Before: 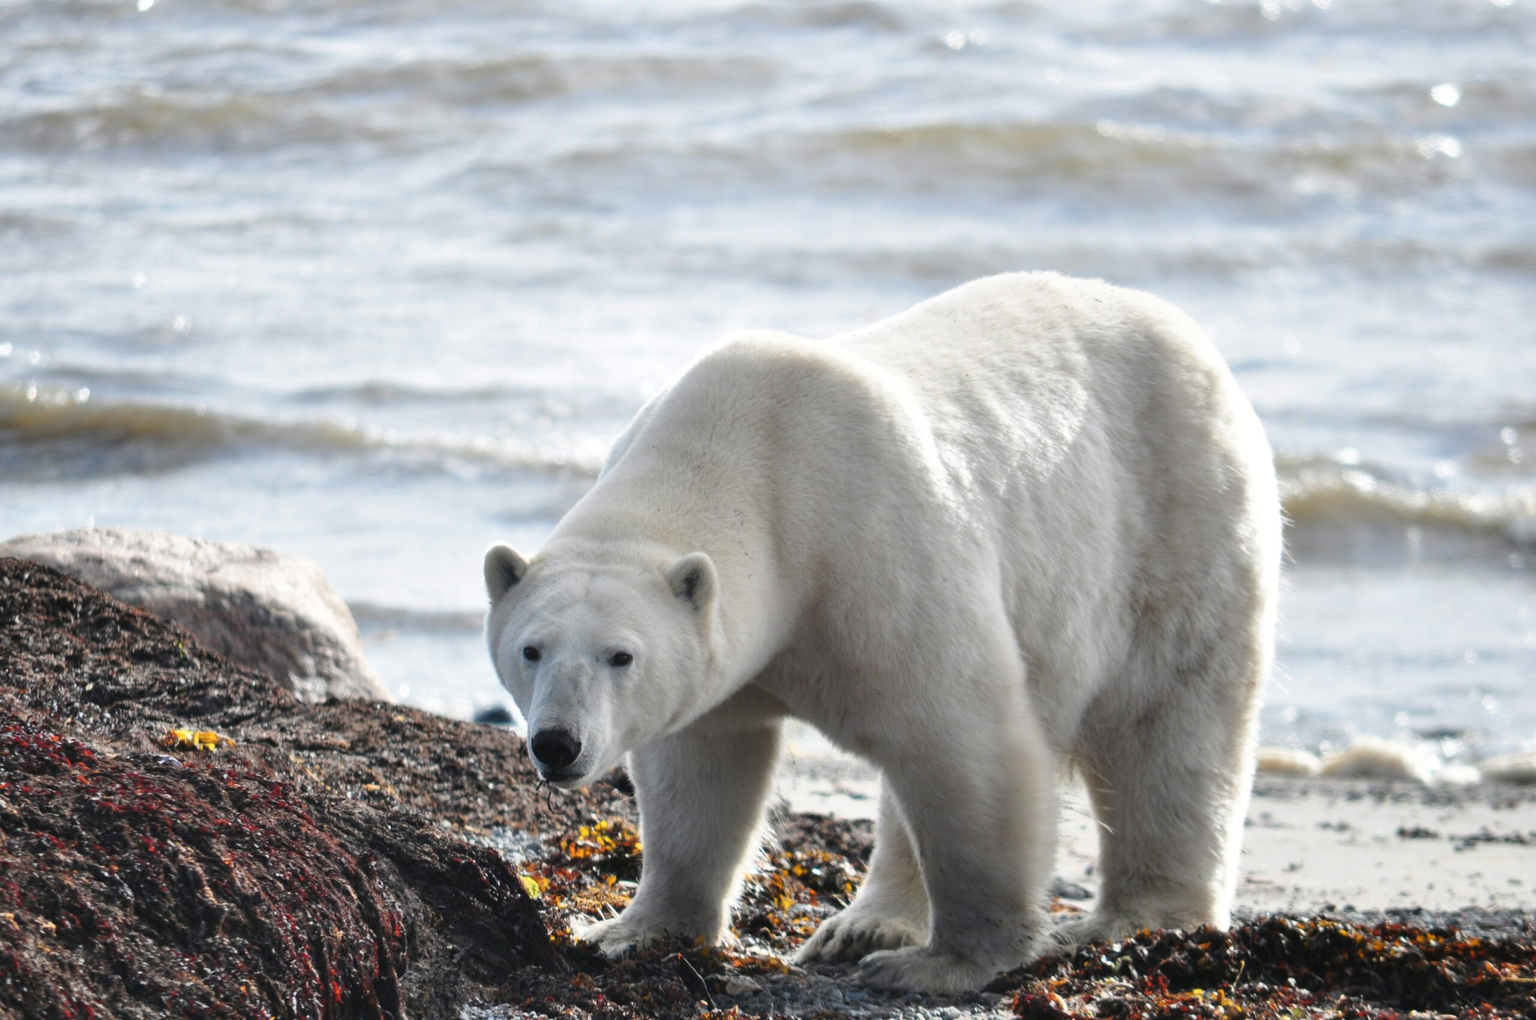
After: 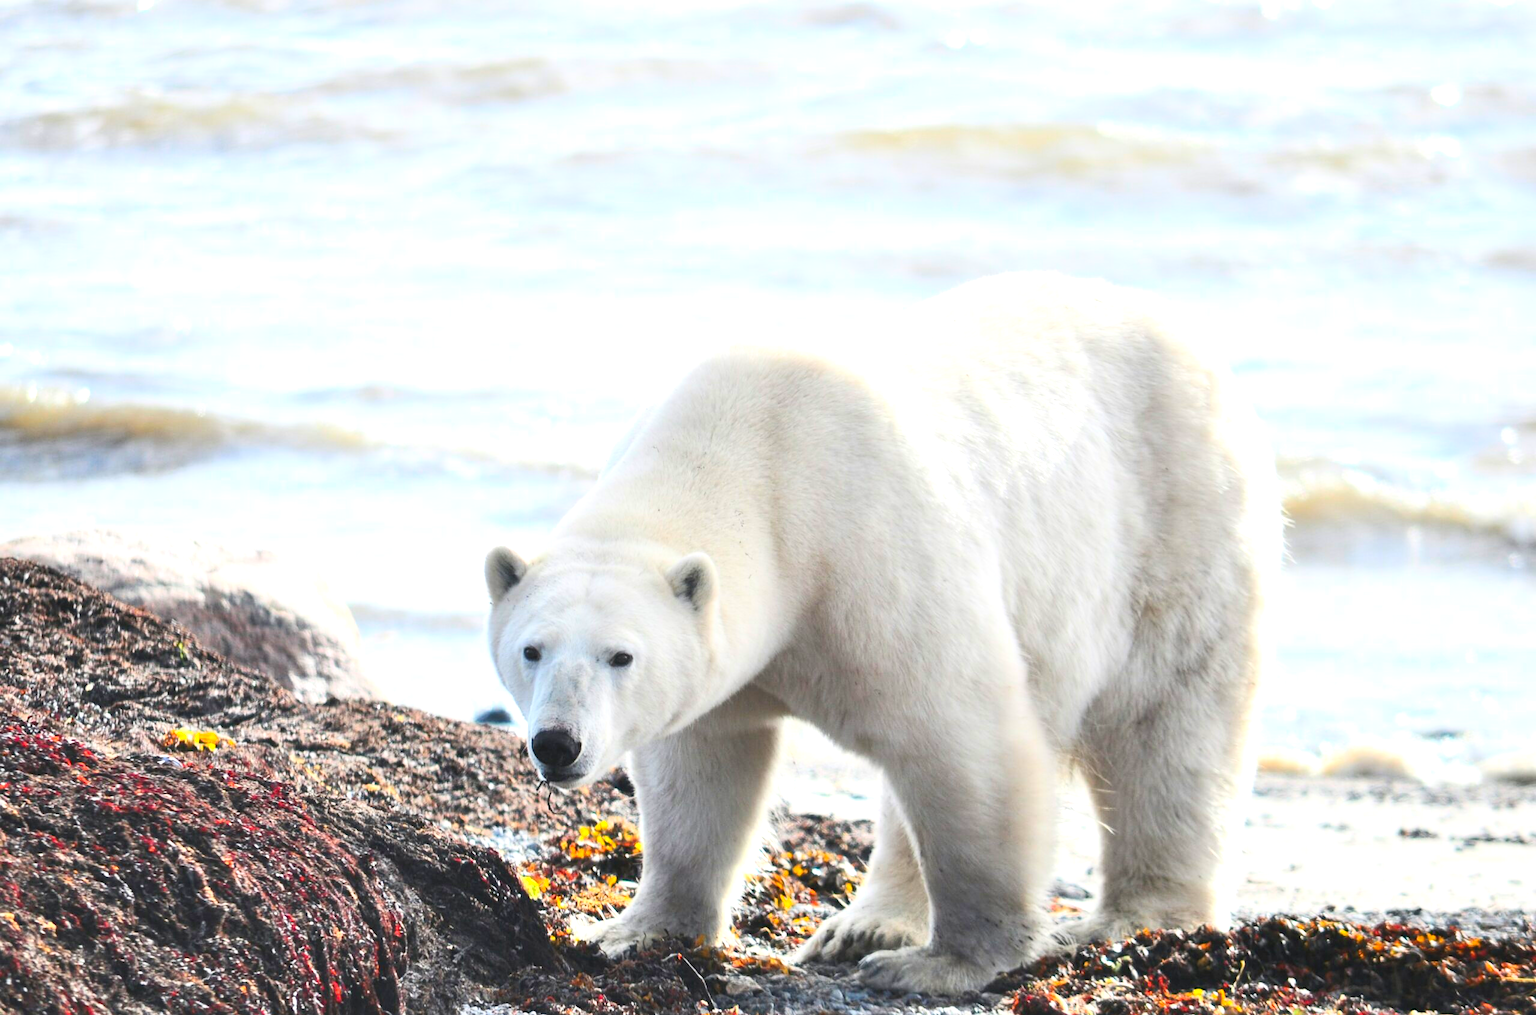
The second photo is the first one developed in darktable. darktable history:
contrast brightness saturation: contrast 0.245, brightness 0.244, saturation 0.385
color correction: highlights b* -0.019
sharpen: amount 0.207
exposure: exposure 0.638 EV, compensate highlight preservation false
crop: bottom 0.07%
